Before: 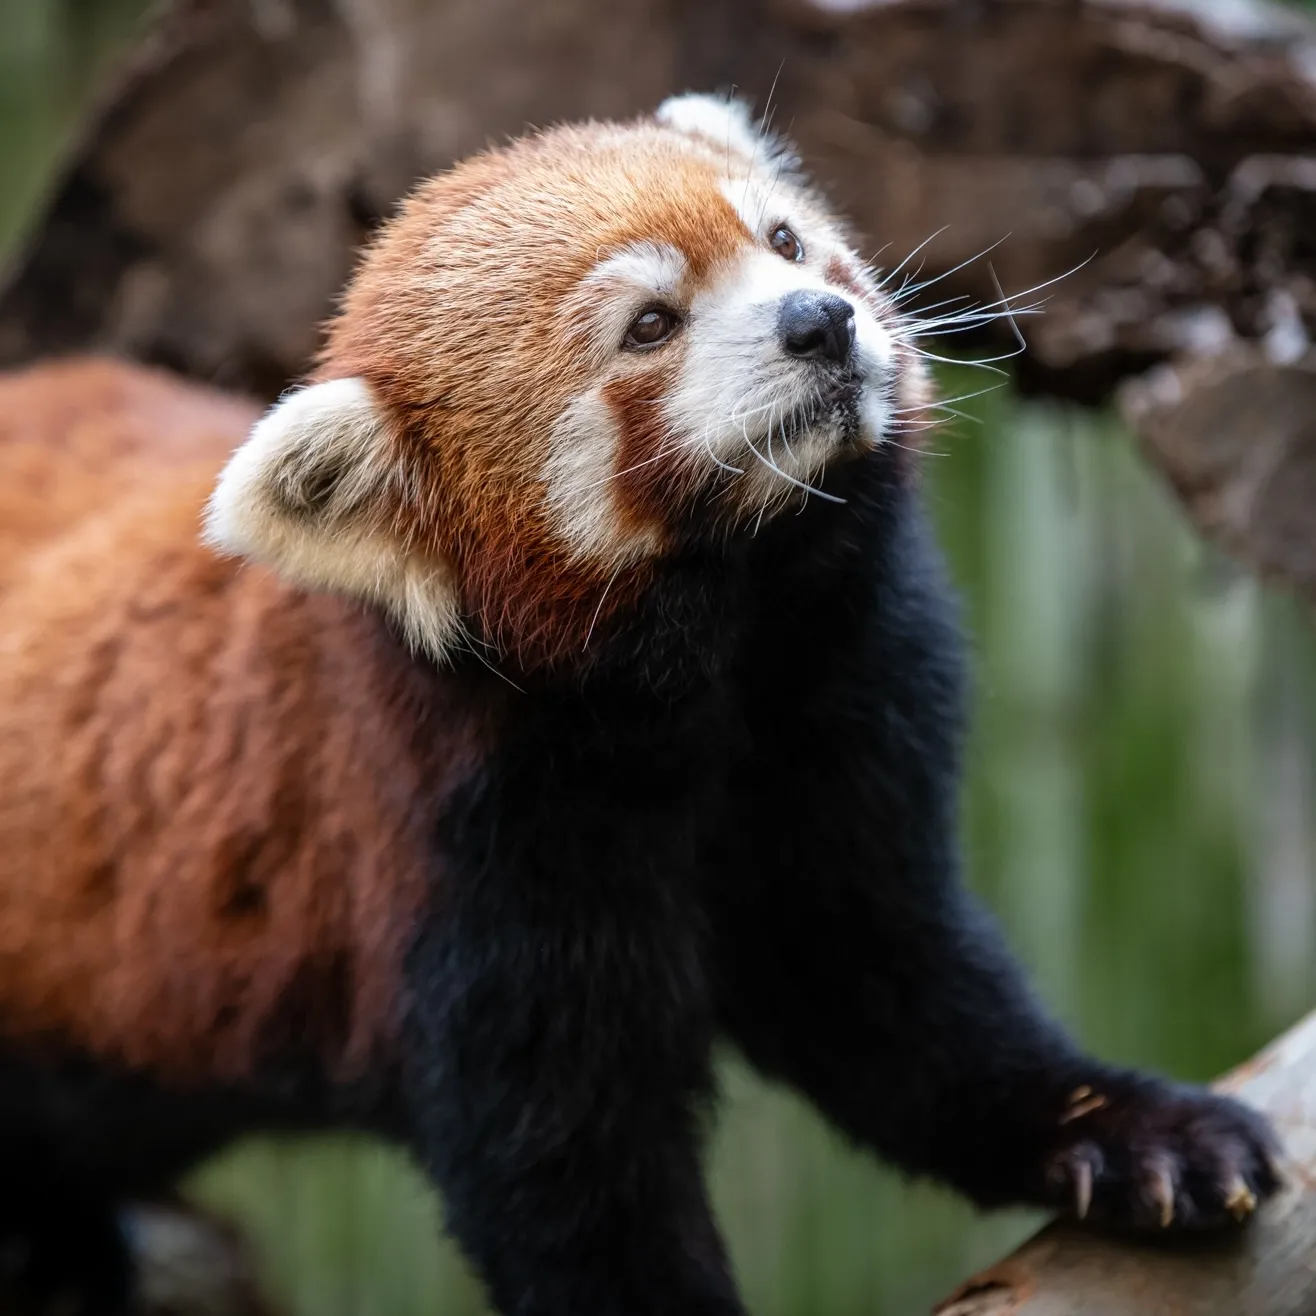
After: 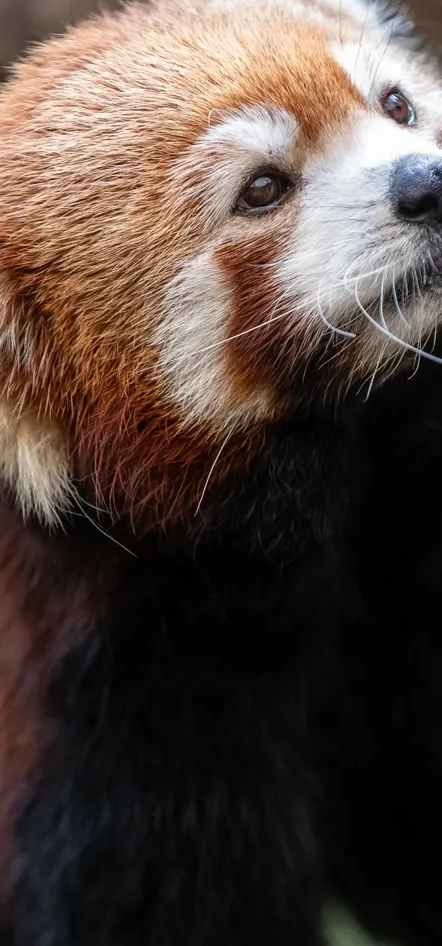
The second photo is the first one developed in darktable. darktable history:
crop and rotate: left 29.549%, top 10.363%, right 36.801%, bottom 17.692%
